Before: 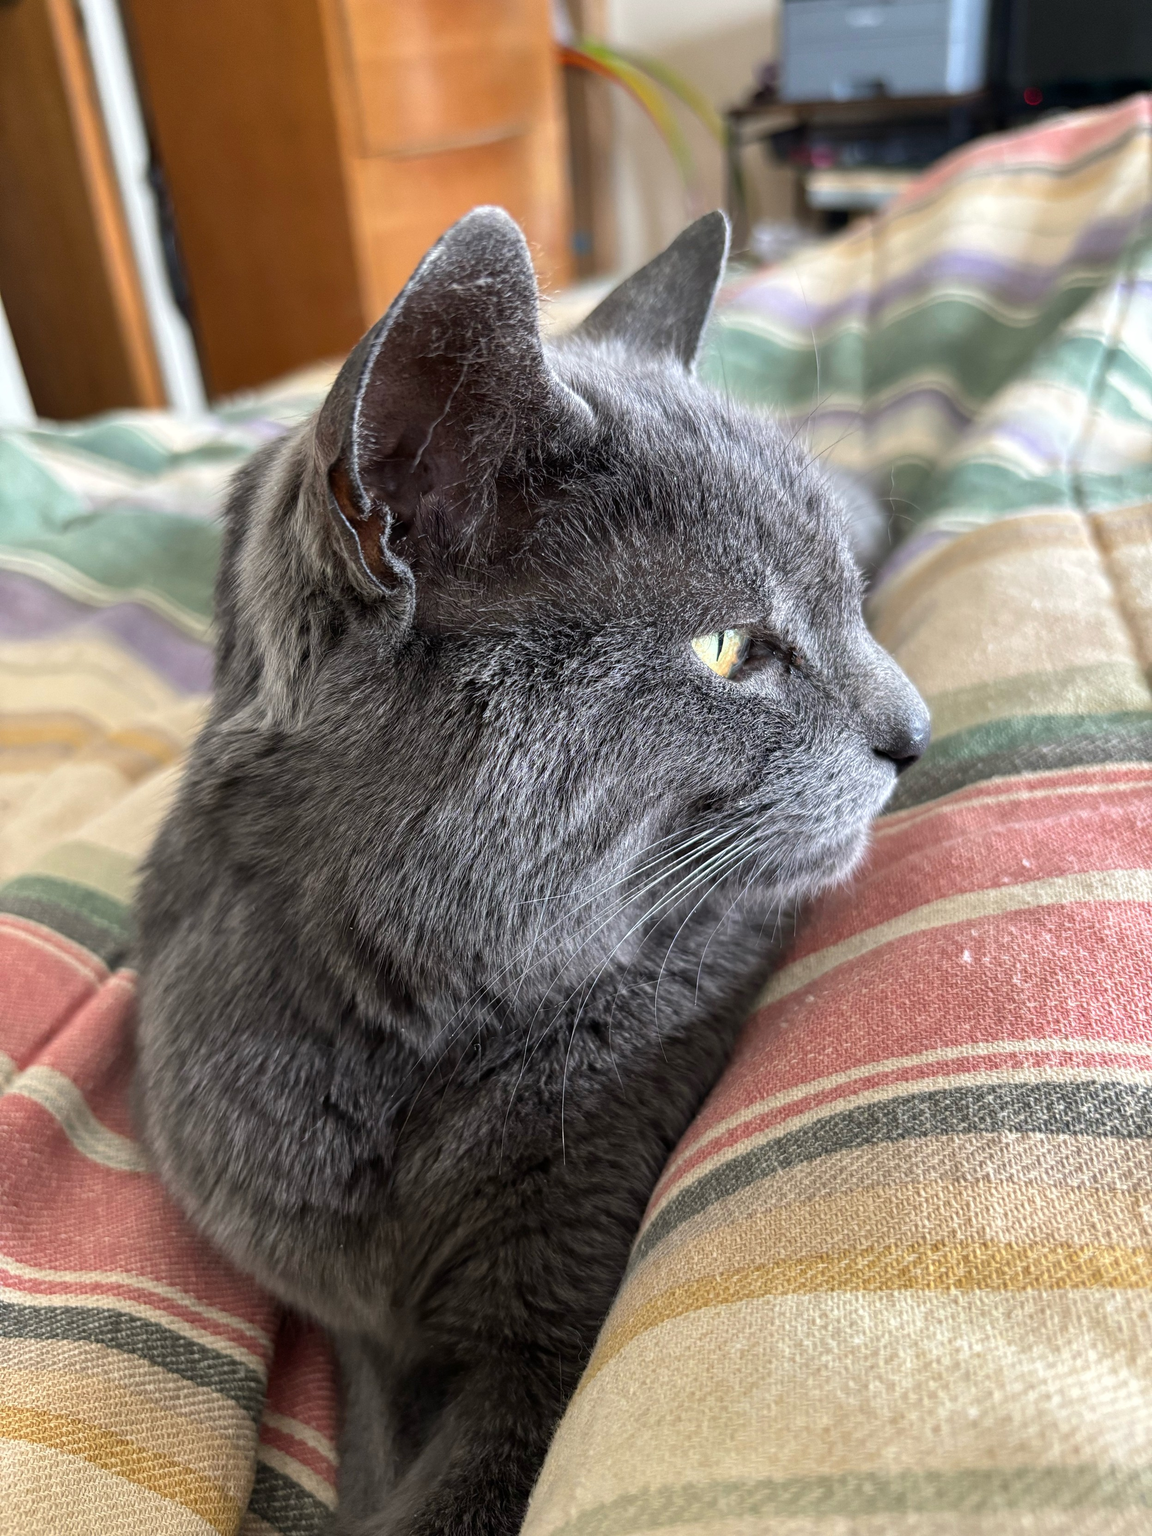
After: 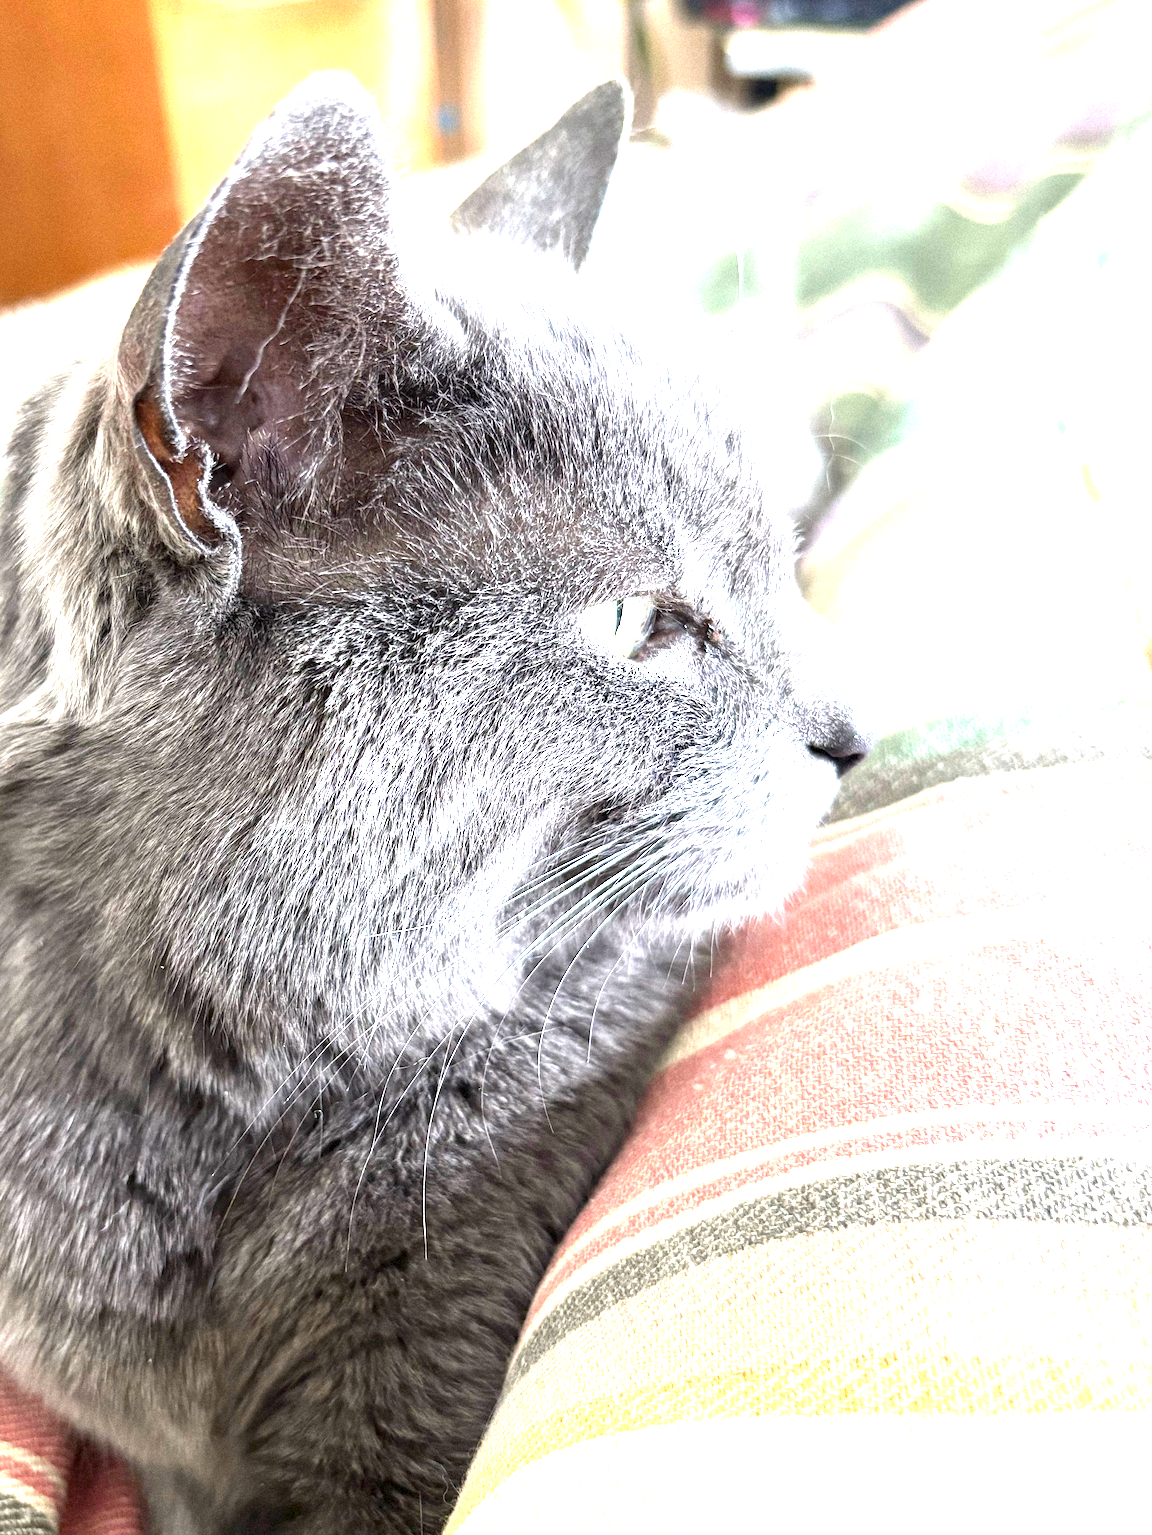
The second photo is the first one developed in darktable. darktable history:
grain: mid-tones bias 0%
exposure: exposure 2.207 EV, compensate highlight preservation false
crop: left 19.159%, top 9.58%, bottom 9.58%
